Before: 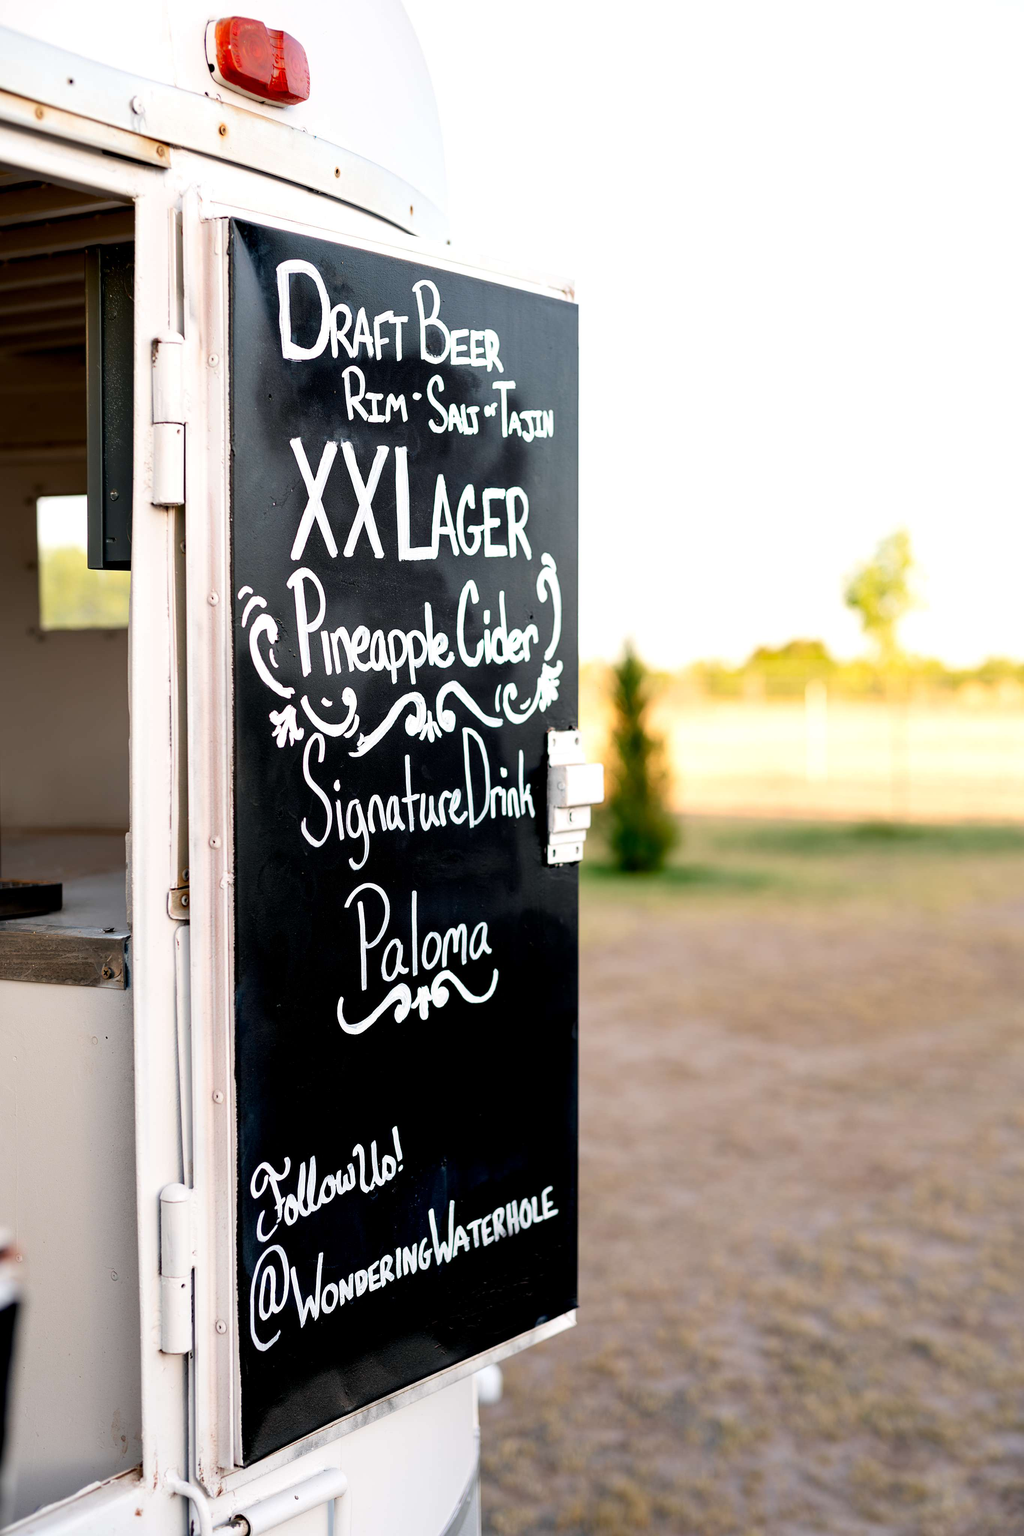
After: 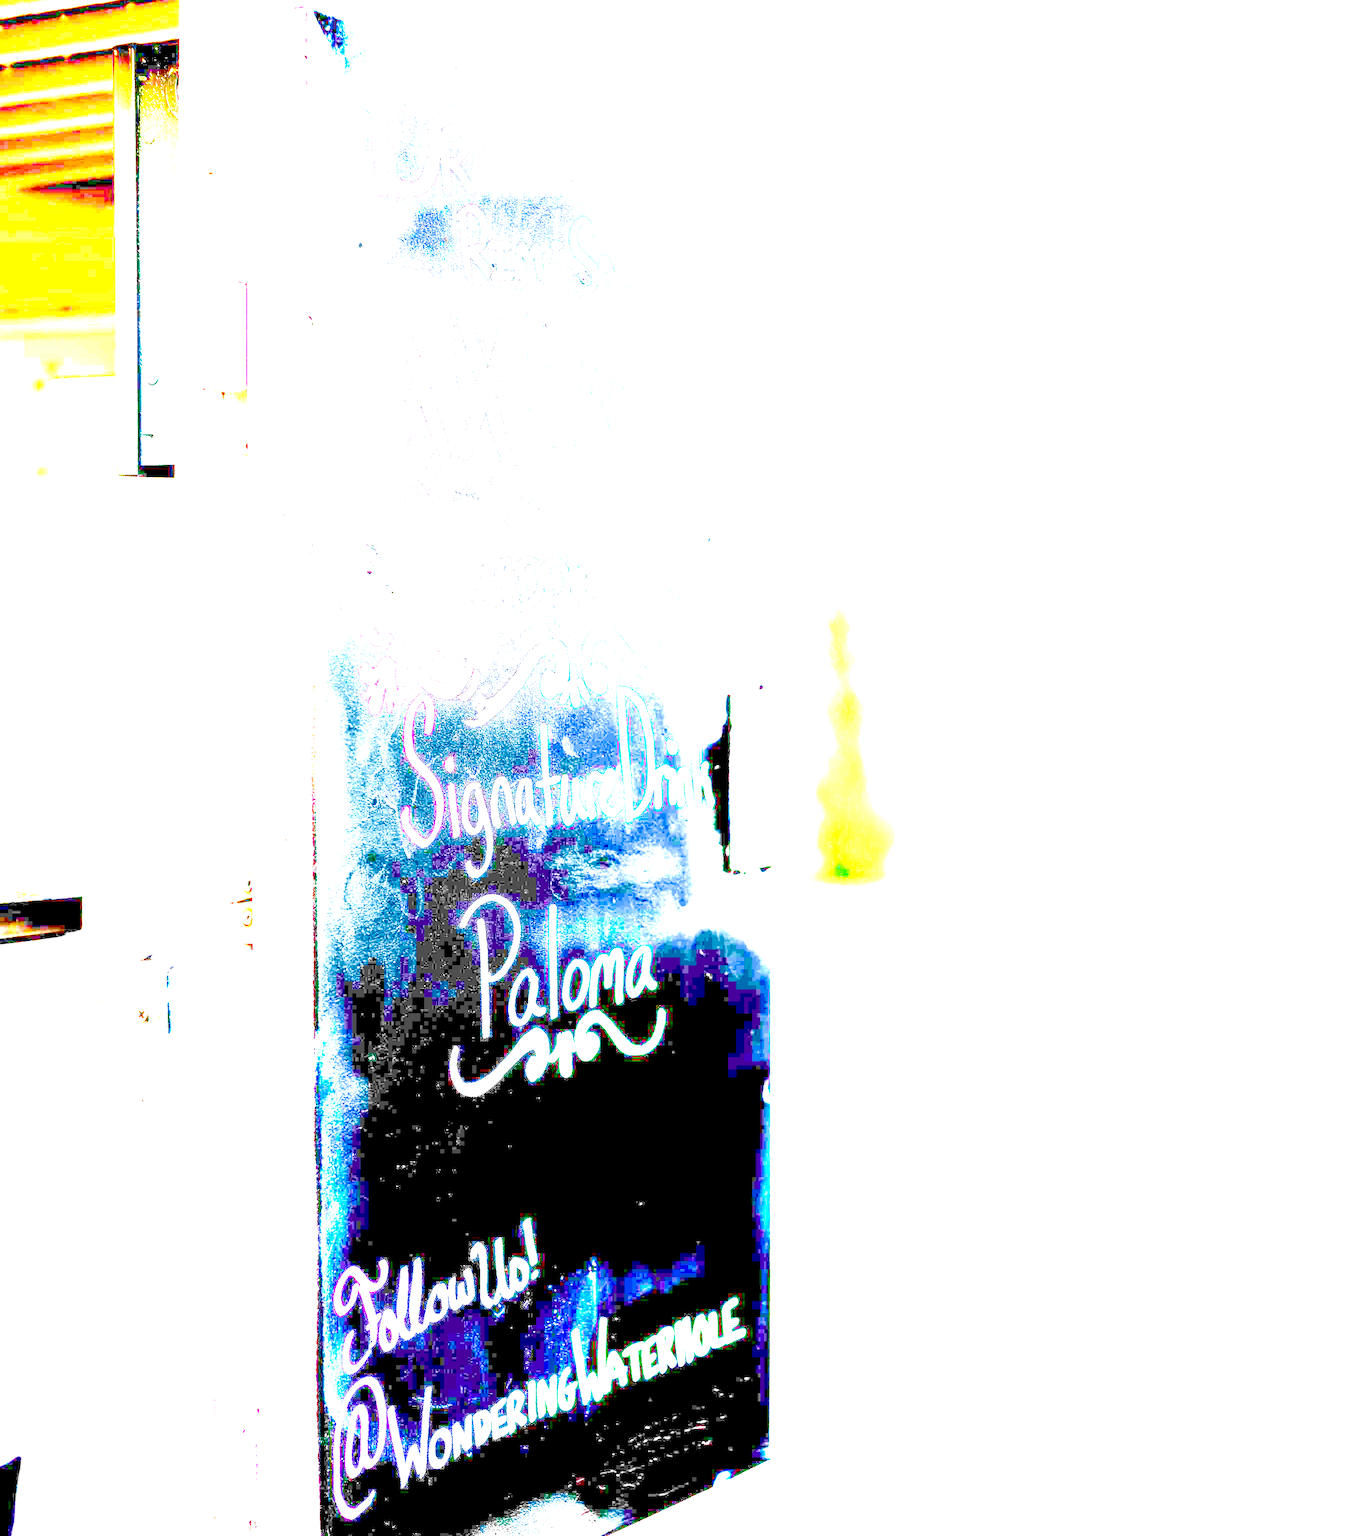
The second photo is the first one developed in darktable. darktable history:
exposure: exposure 8 EV, compensate highlight preservation false
color balance rgb: perceptual saturation grading › global saturation 20%, global vibrance 20%
crop: top 13.819%, bottom 11.169%
velvia: on, module defaults
